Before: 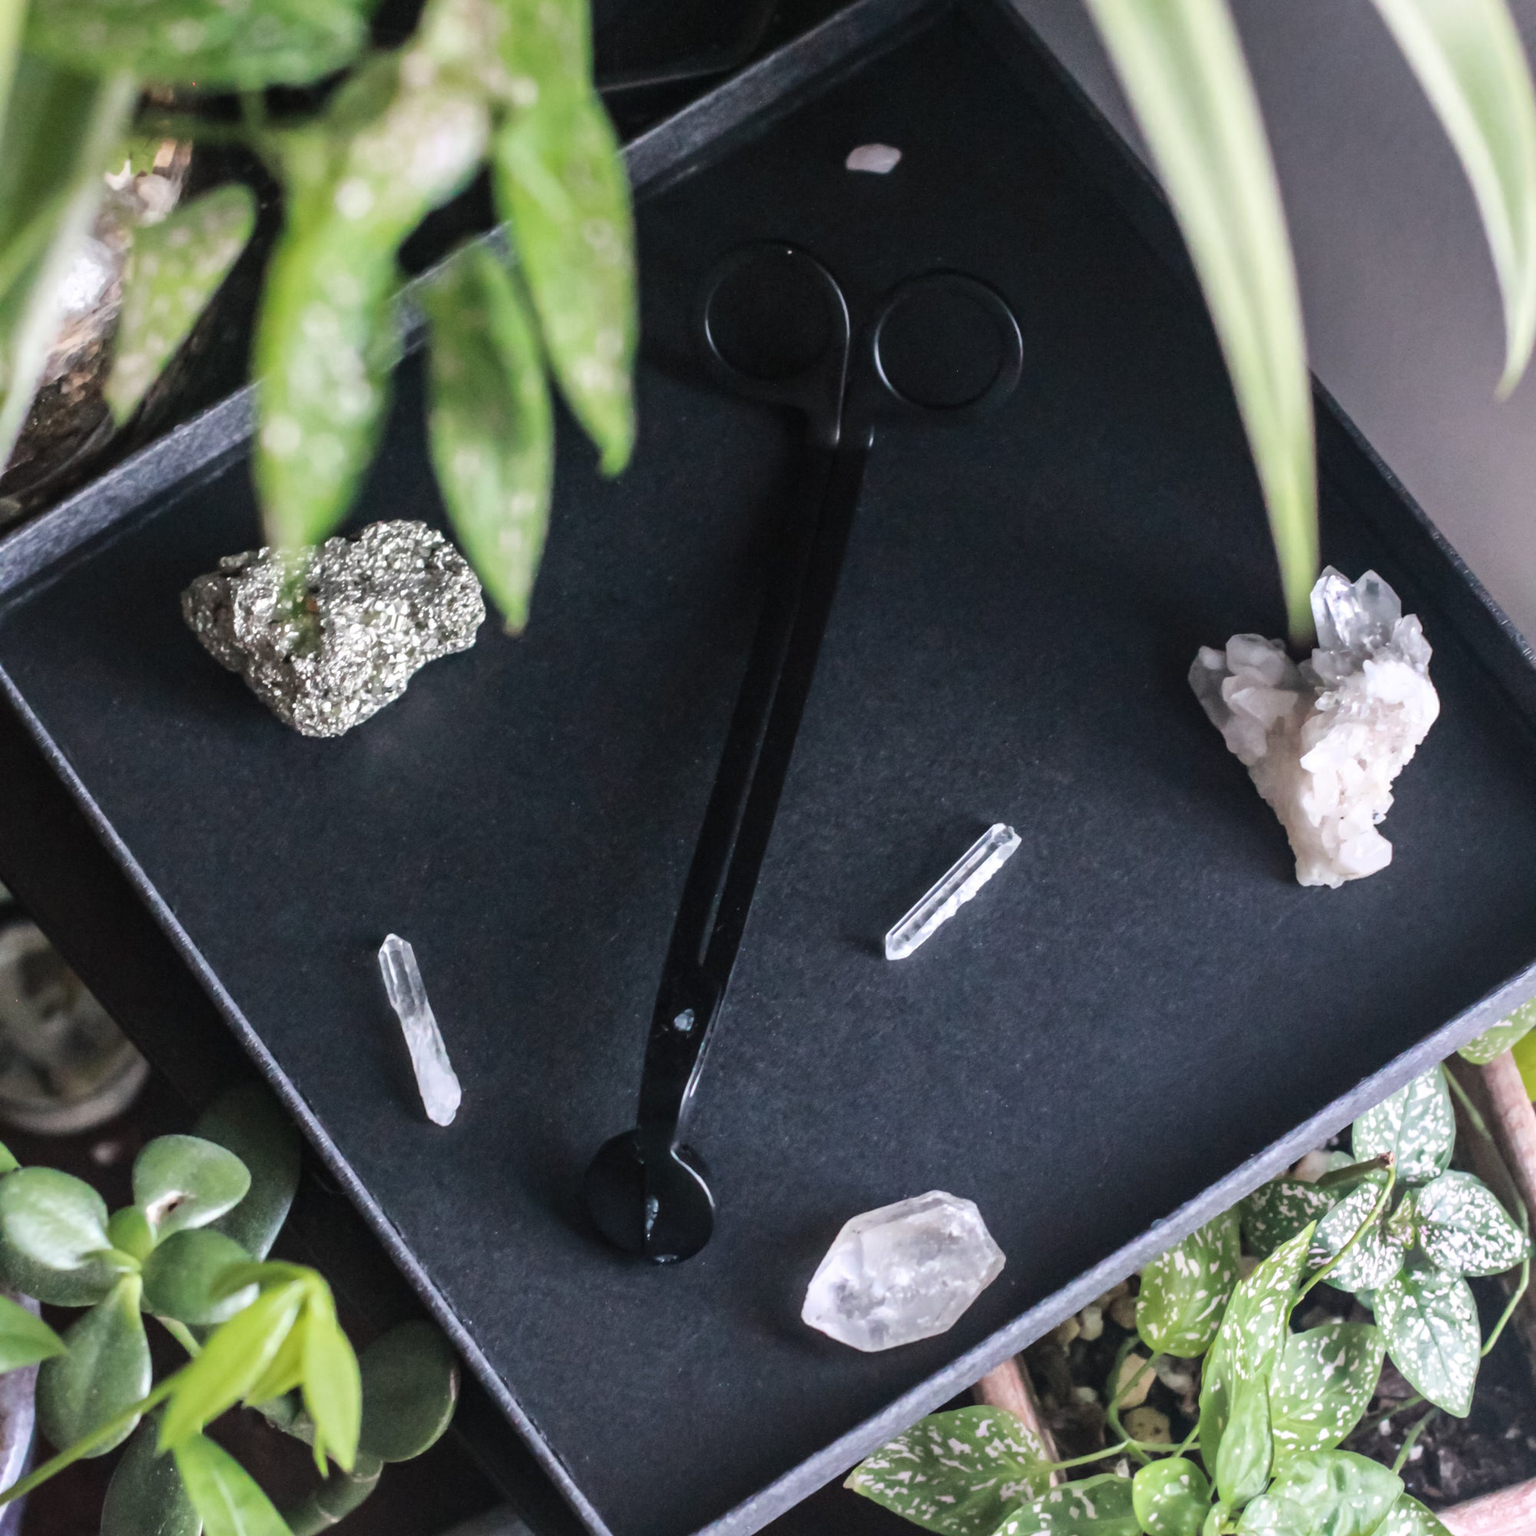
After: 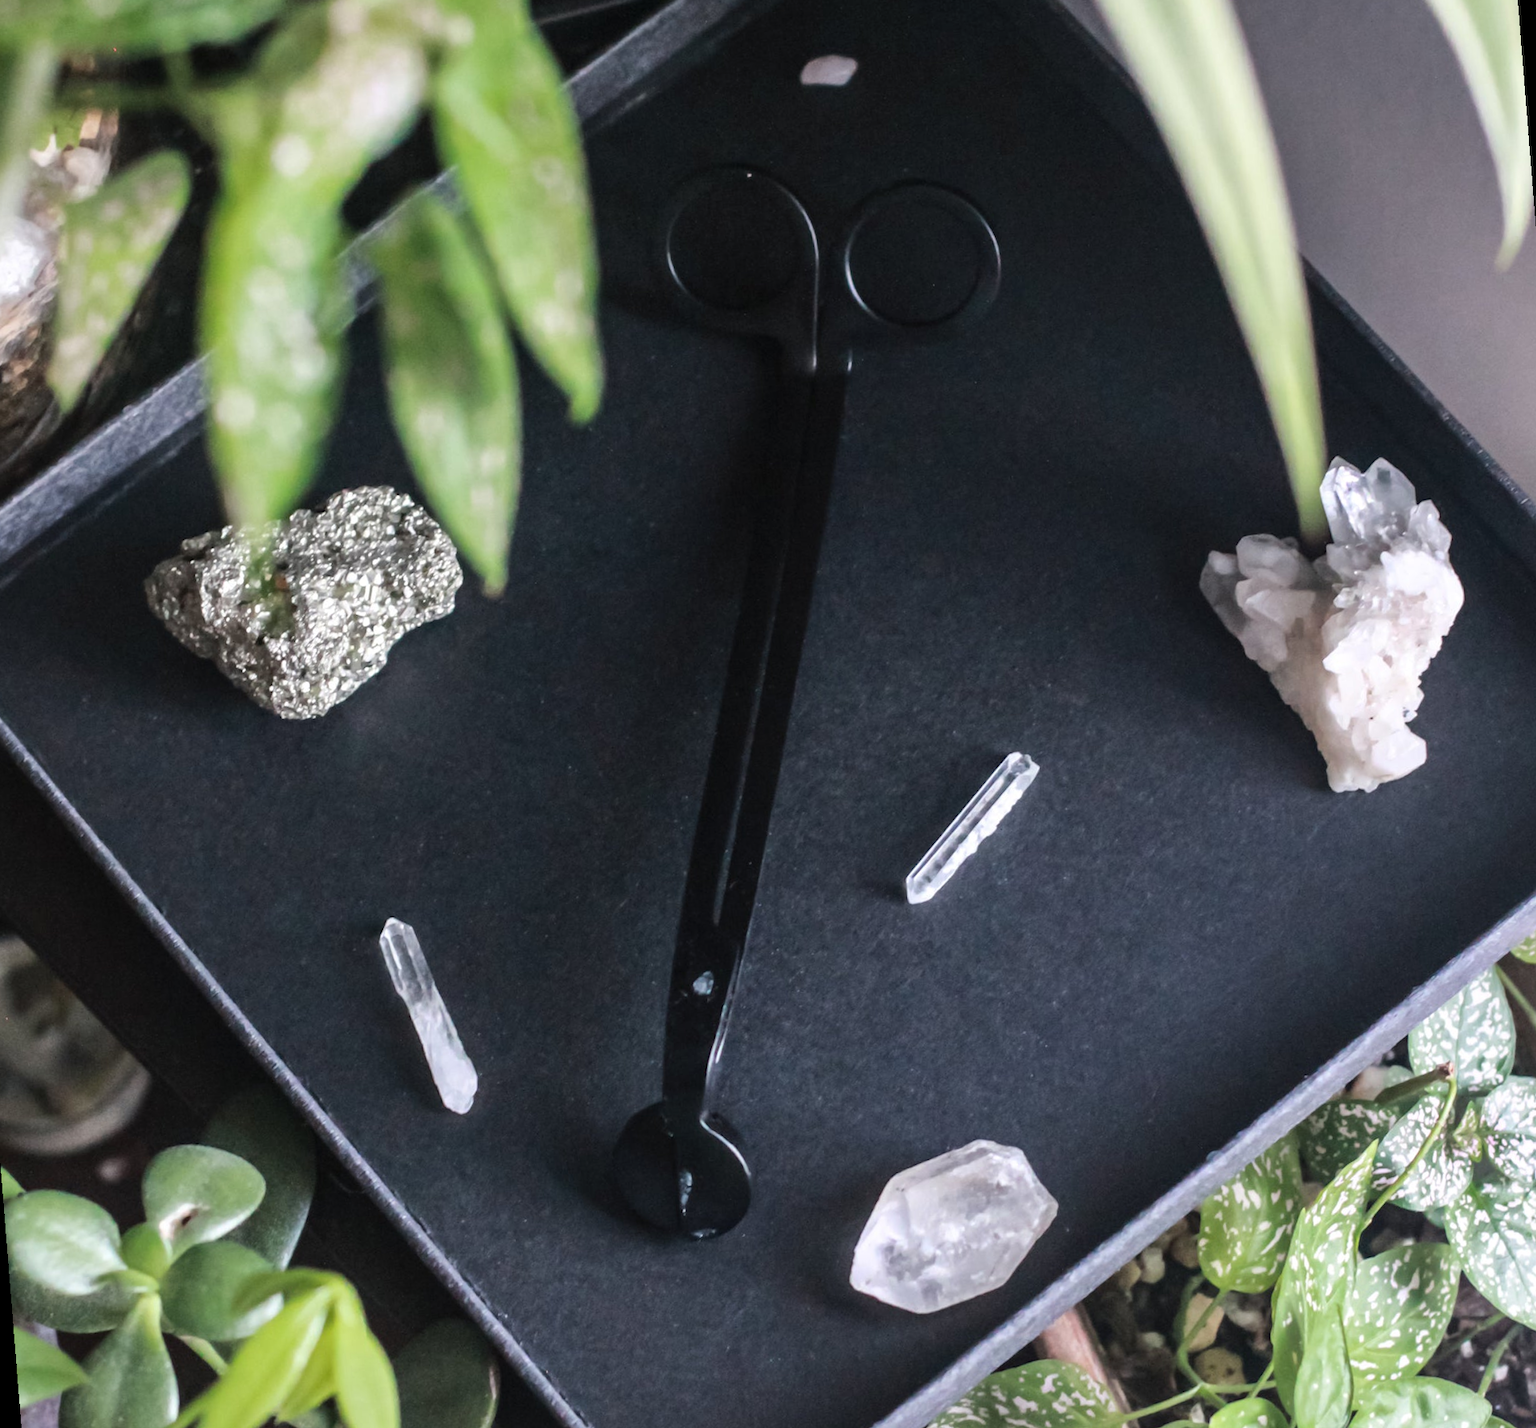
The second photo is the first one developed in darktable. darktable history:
white balance: emerald 1
rotate and perspective: rotation -4.57°, crop left 0.054, crop right 0.944, crop top 0.087, crop bottom 0.914
